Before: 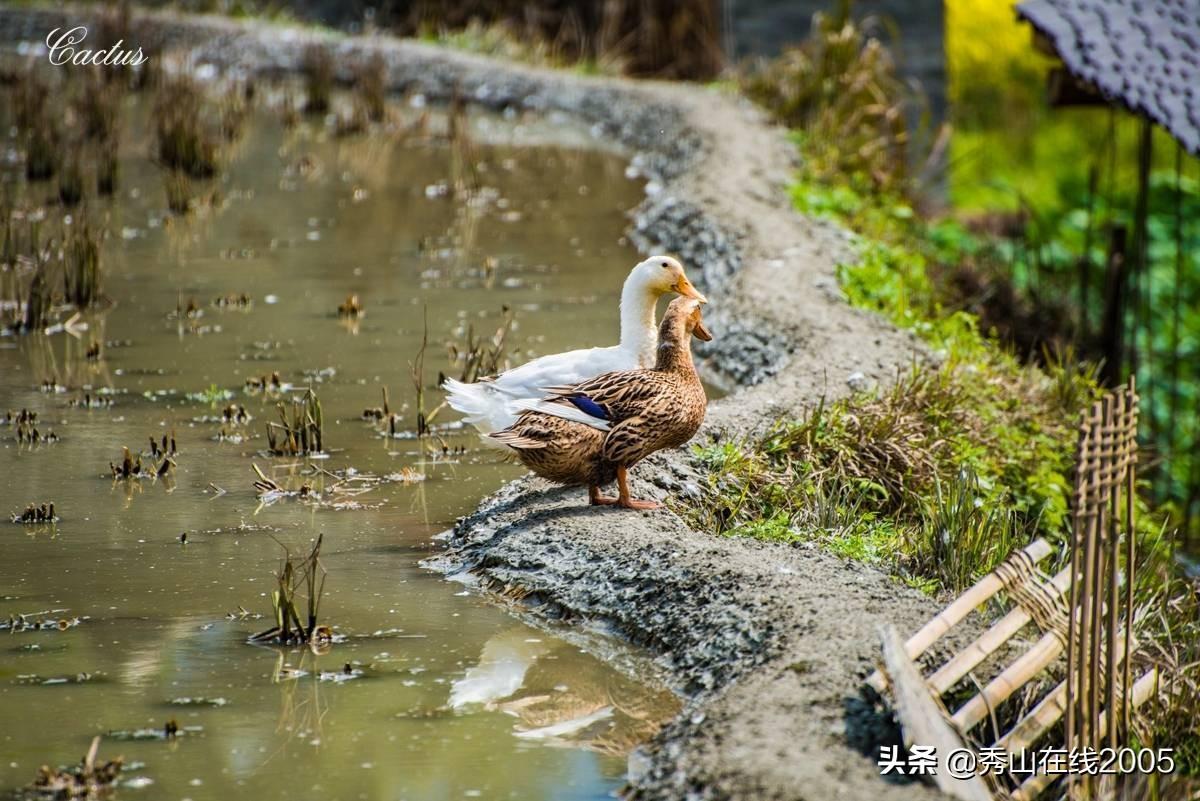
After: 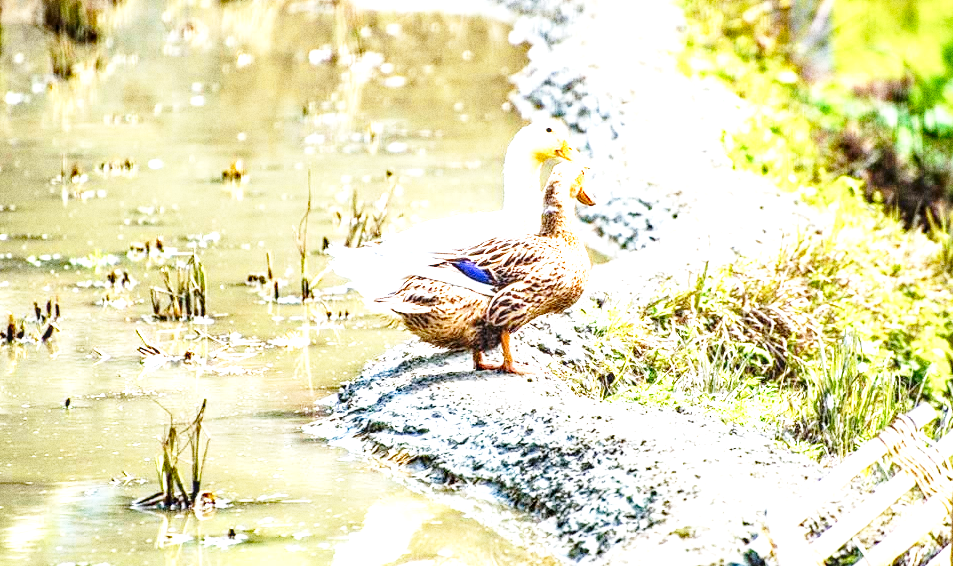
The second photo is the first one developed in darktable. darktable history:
crop: left 9.712%, top 16.928%, right 10.845%, bottom 12.332%
color calibration: illuminant as shot in camera, x 0.358, y 0.373, temperature 4628.91 K
base curve: curves: ch0 [(0, 0) (0.028, 0.03) (0.121, 0.232) (0.46, 0.748) (0.859, 0.968) (1, 1)], preserve colors none
haze removal: compatibility mode true, adaptive false
local contrast: detail 130%
exposure: black level correction 0, exposure 1.975 EV, compensate exposure bias true, compensate highlight preservation false
grain: coarseness 0.09 ISO, strength 40%
